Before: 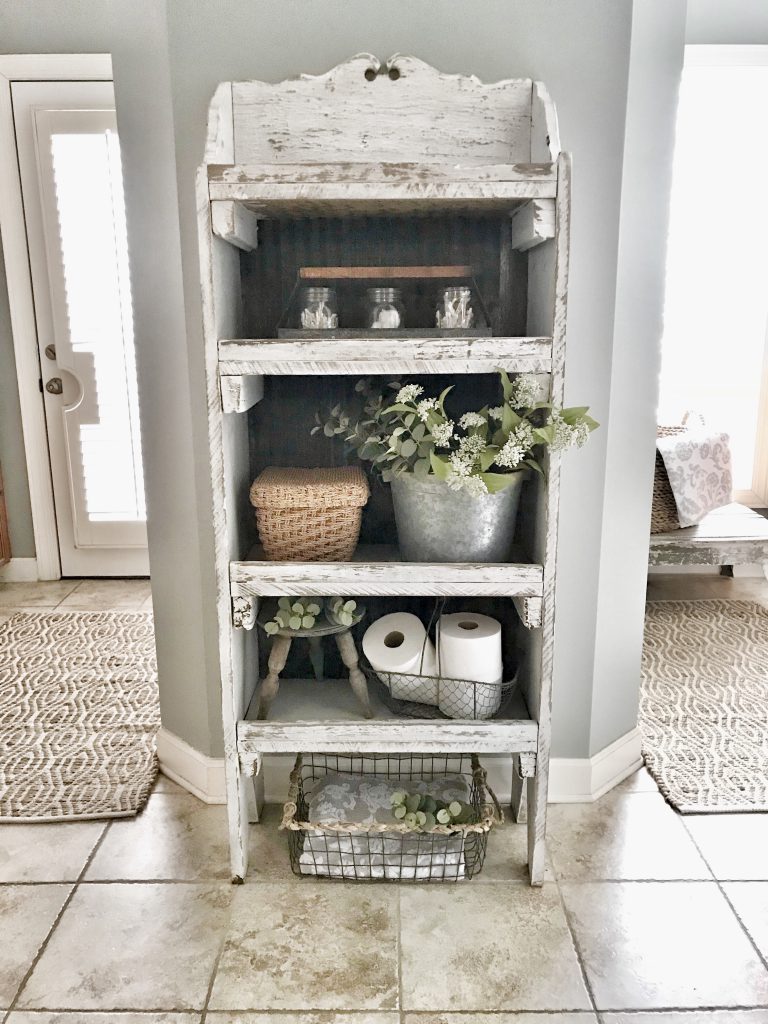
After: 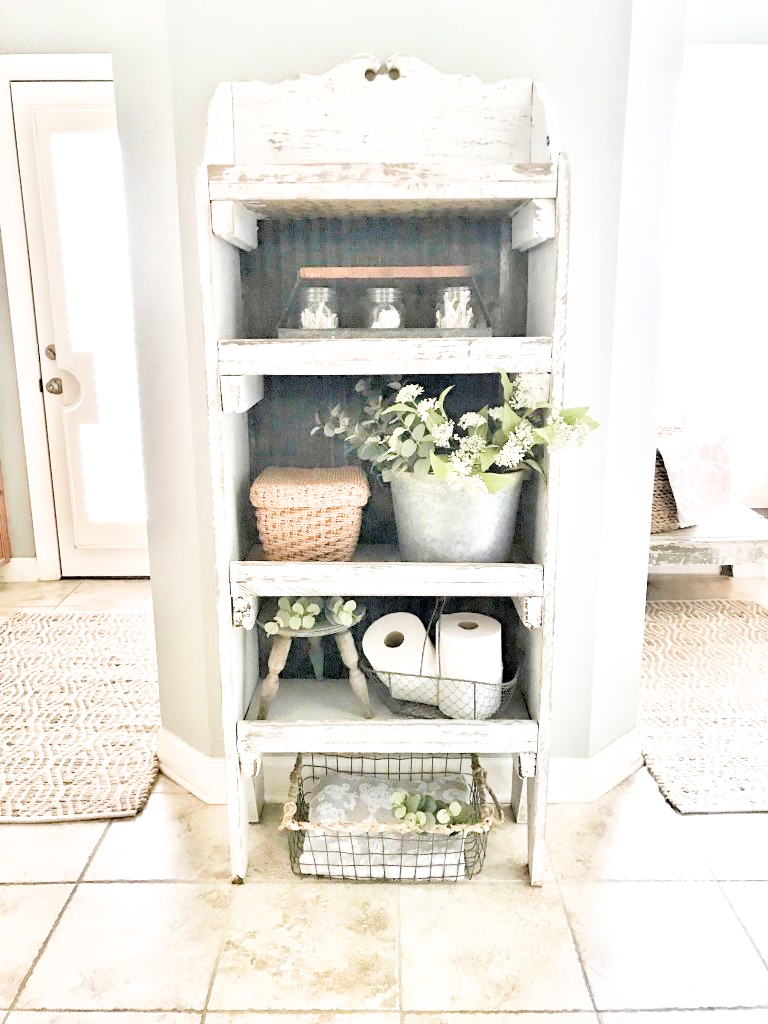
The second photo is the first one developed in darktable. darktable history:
filmic rgb: hardness 4.17
exposure: exposure 2.003 EV, compensate highlight preservation false
